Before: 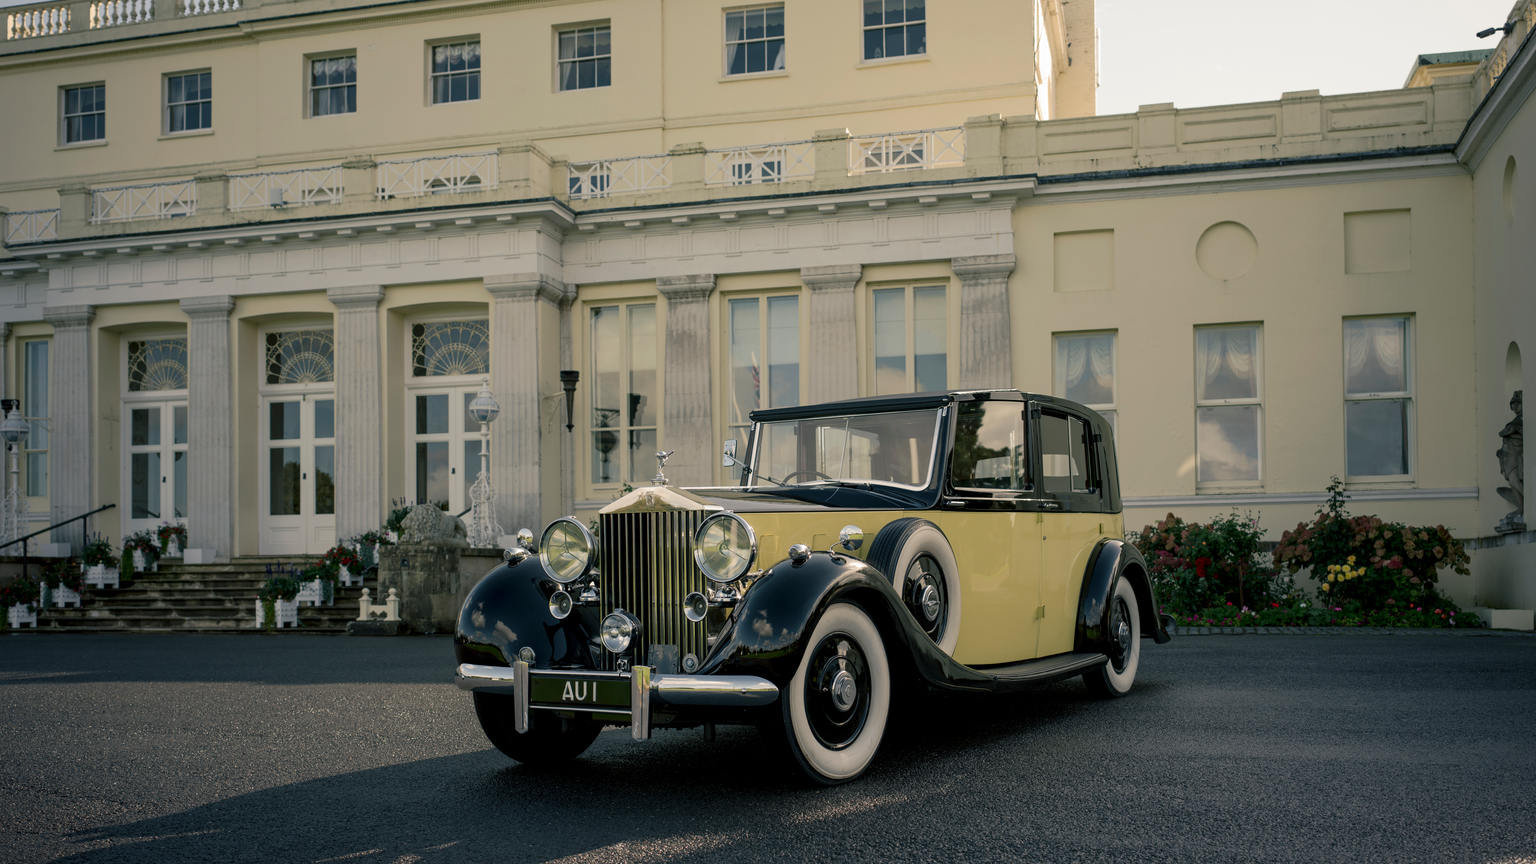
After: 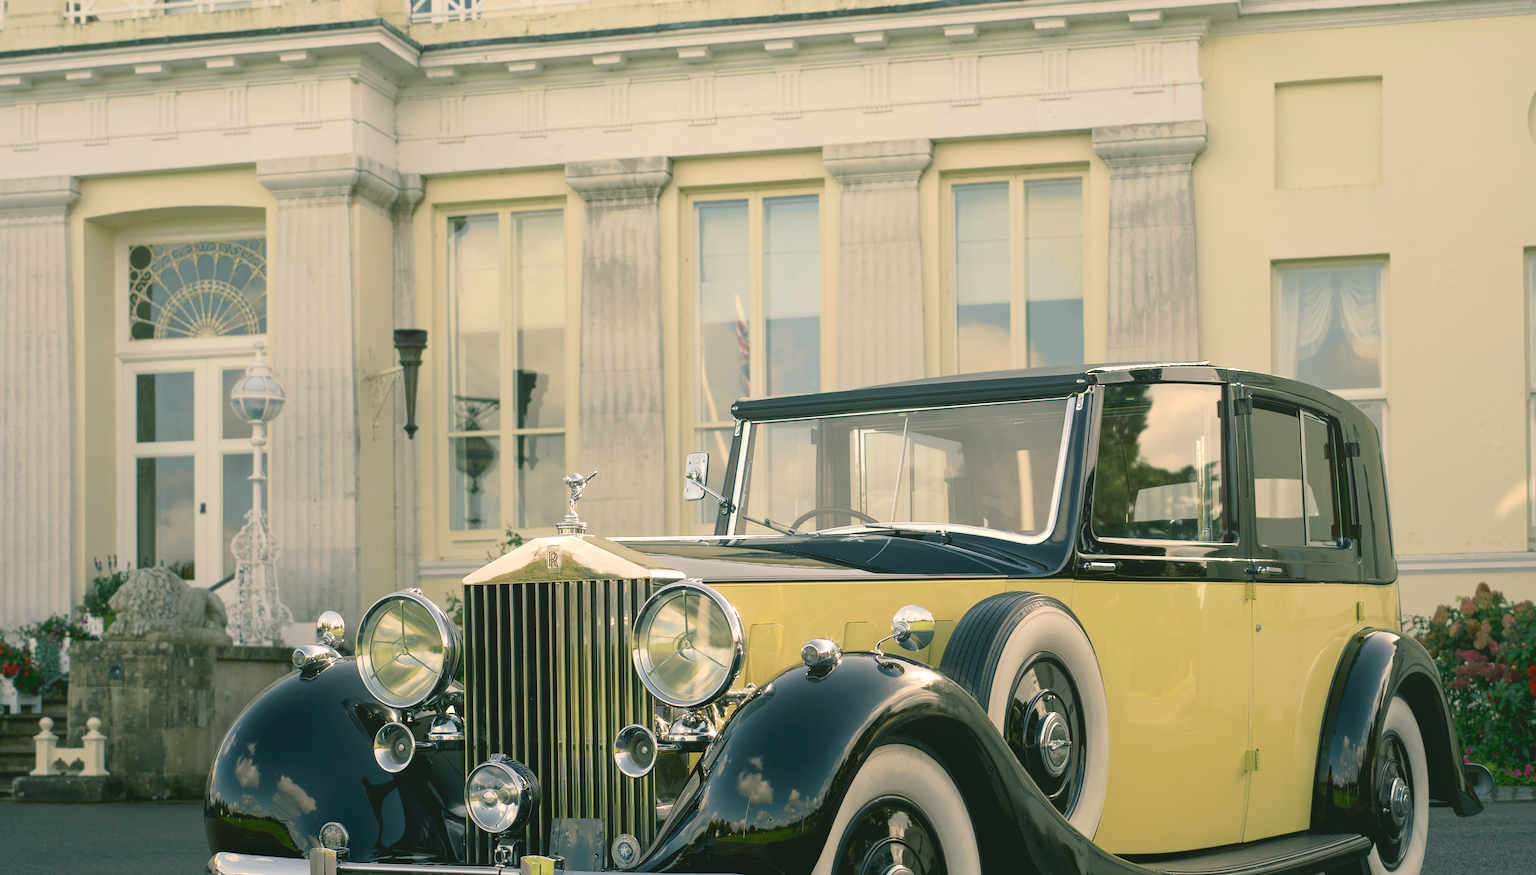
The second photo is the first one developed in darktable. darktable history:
color correction: highlights a* 4.36, highlights b* 4.98, shadows a* -7.9, shadows b* 4.56
exposure: exposure 0.949 EV, compensate highlight preservation false
contrast brightness saturation: saturation -0.064
crop and rotate: left 22.148%, top 21.592%, right 21.839%, bottom 21.628%
local contrast: detail 70%
